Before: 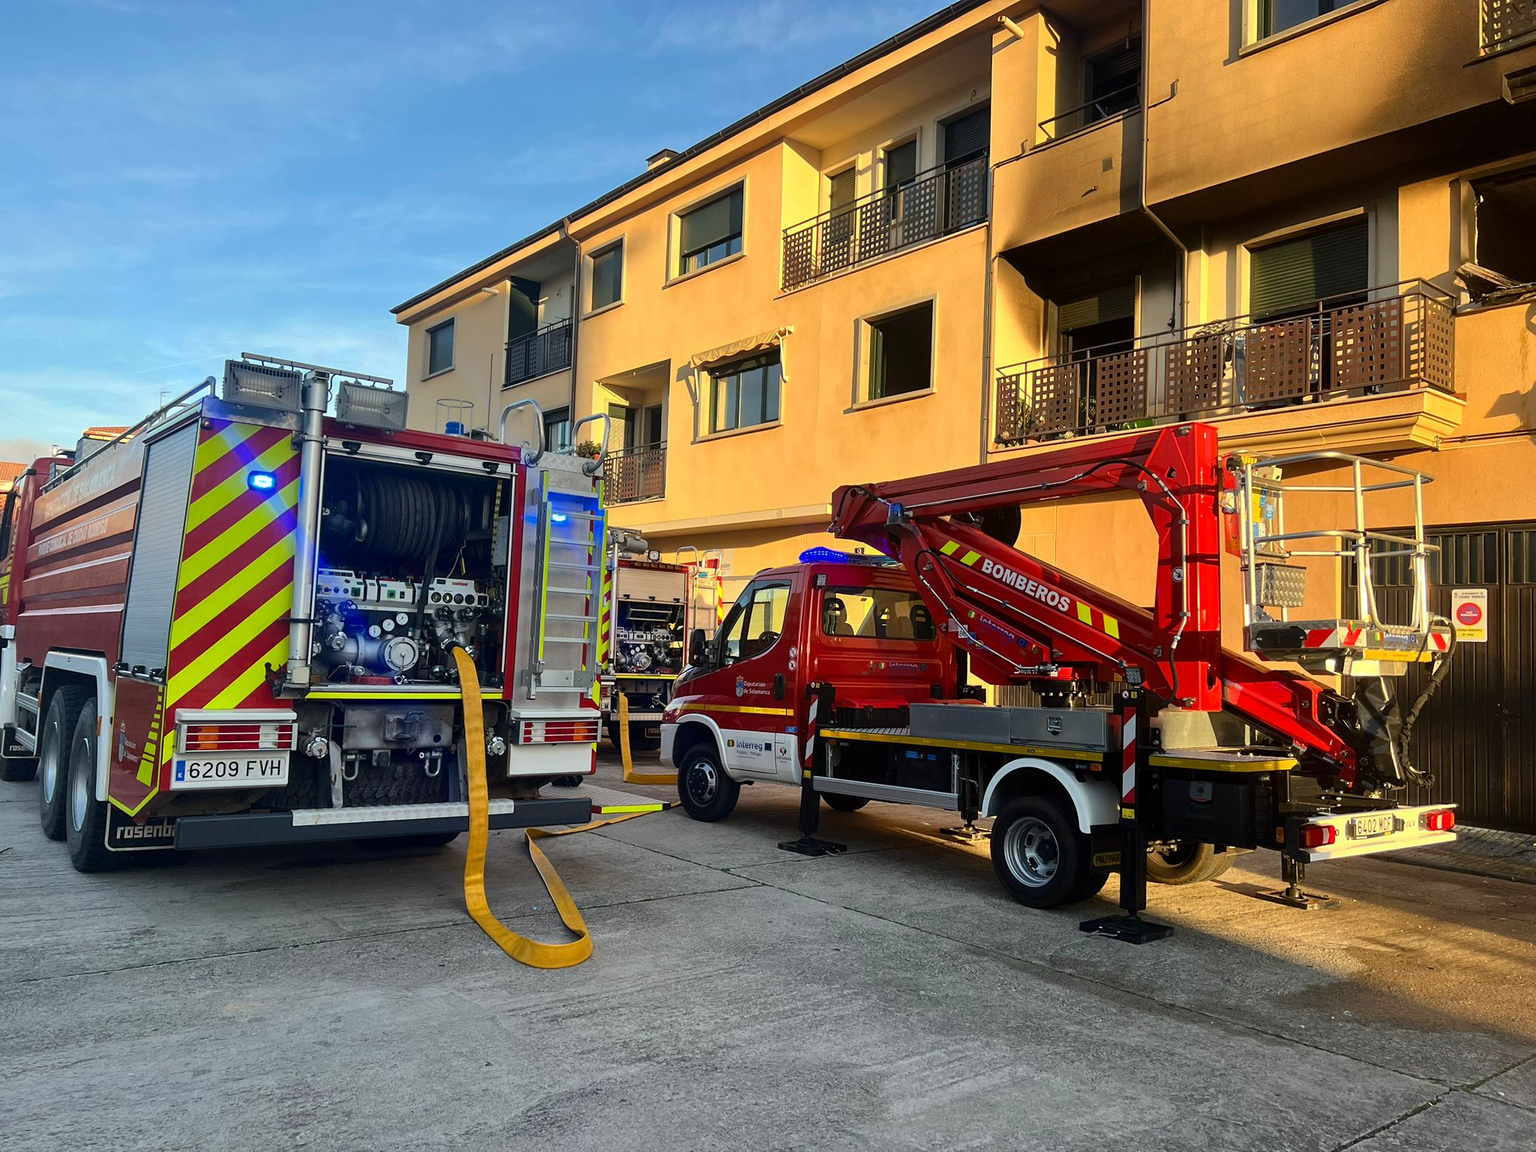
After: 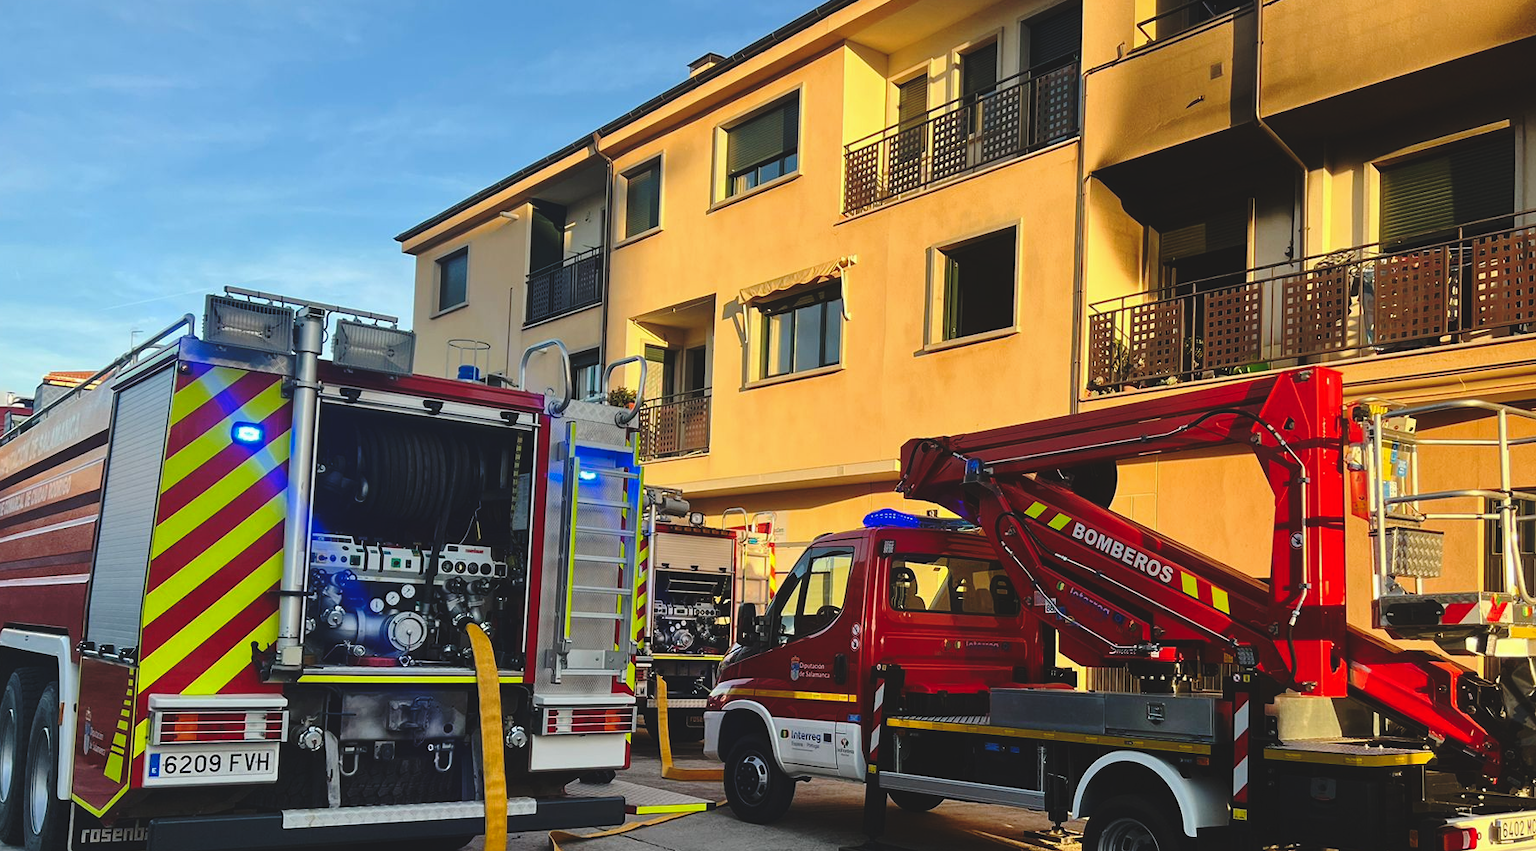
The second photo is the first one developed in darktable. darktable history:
exposure: black level correction -0.023, exposure -0.039 EV, compensate highlight preservation false
base curve: curves: ch0 [(0, 0) (0.073, 0.04) (0.157, 0.139) (0.492, 0.492) (0.758, 0.758) (1, 1)], preserve colors none
crop: left 3.015%, top 8.969%, right 9.647%, bottom 26.457%
